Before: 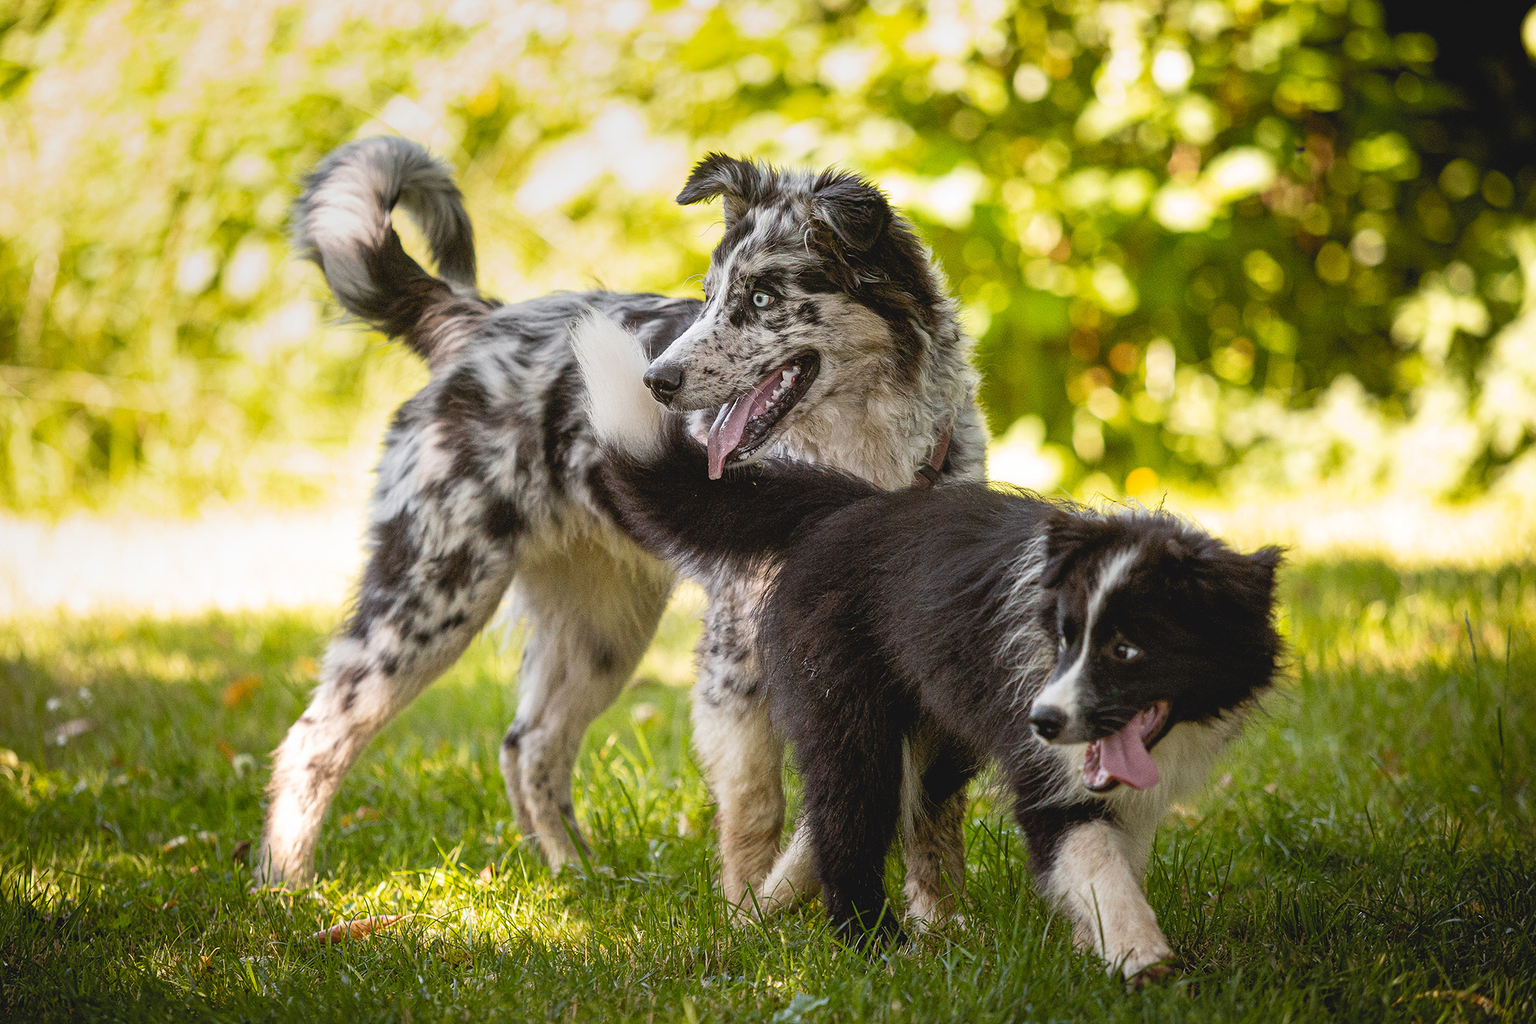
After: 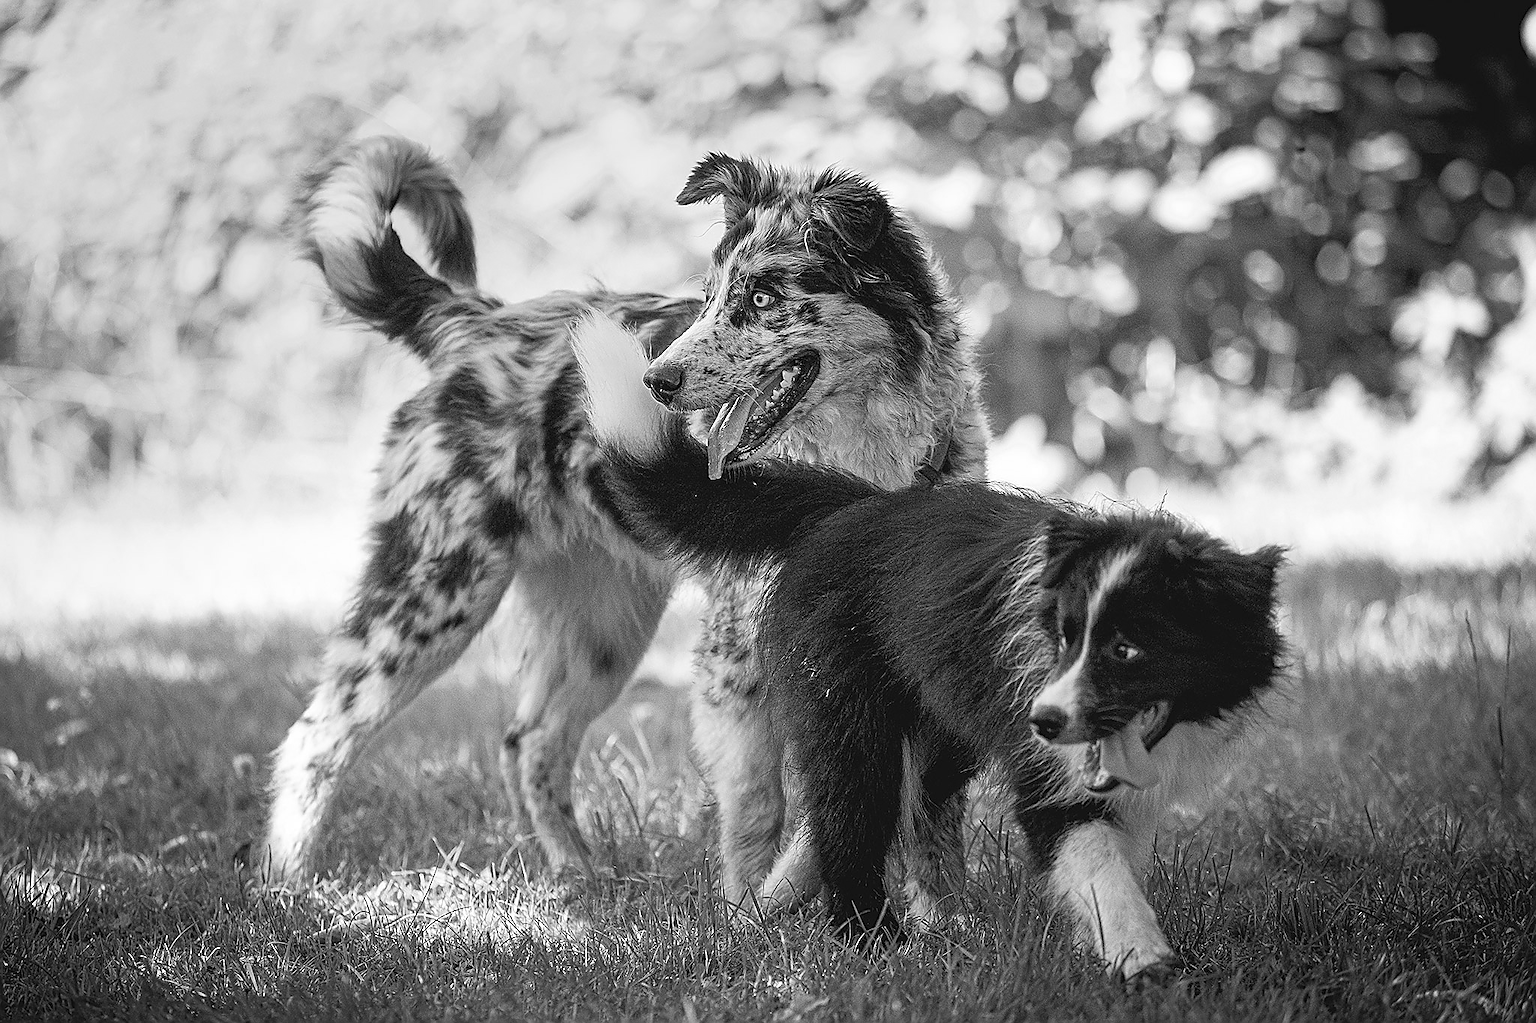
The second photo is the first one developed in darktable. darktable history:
sharpen: radius 1.4, amount 1.25, threshold 0.7
color contrast: green-magenta contrast 0, blue-yellow contrast 0
